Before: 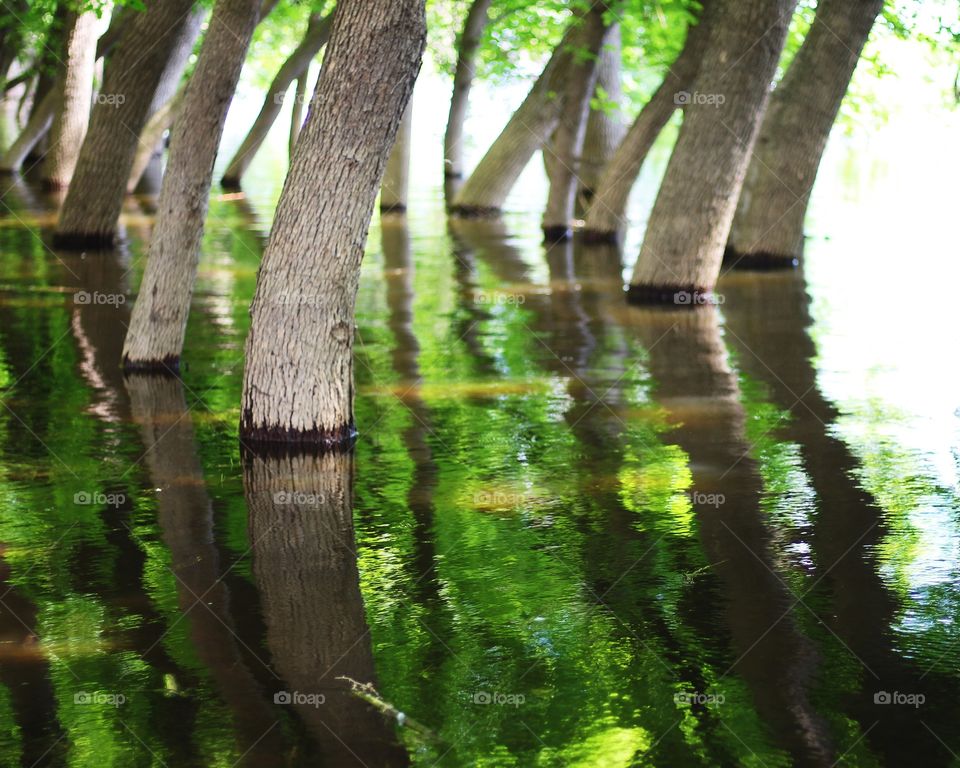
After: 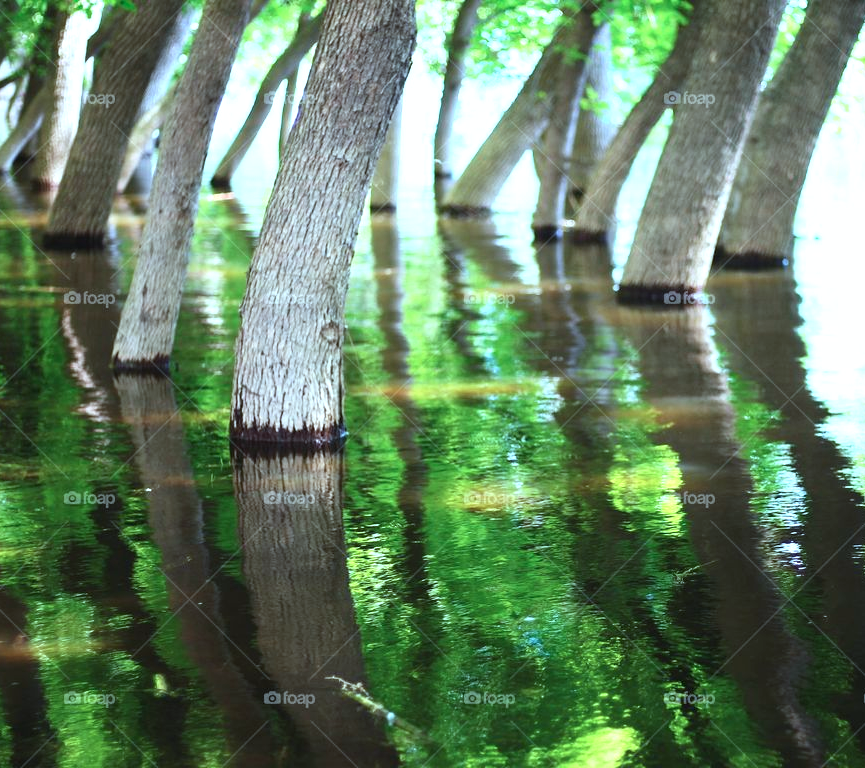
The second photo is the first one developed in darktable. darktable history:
color correction: highlights a* -10.69, highlights b* -19.19
crop and rotate: left 1.088%, right 8.807%
exposure: exposure 0.556 EV, compensate highlight preservation false
